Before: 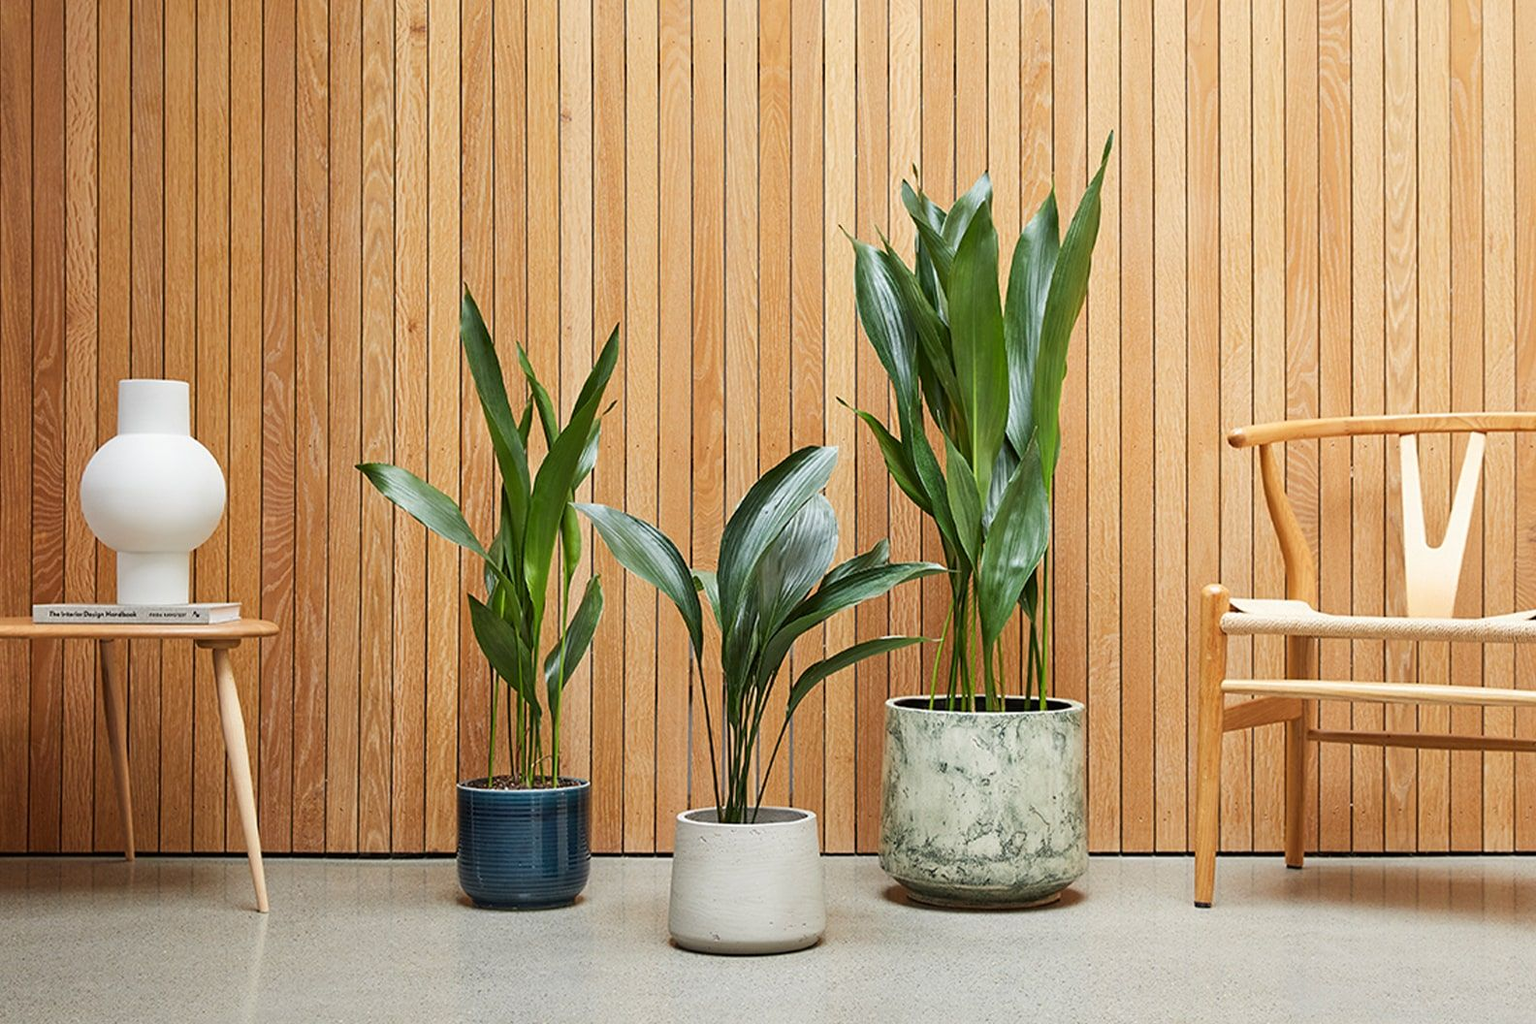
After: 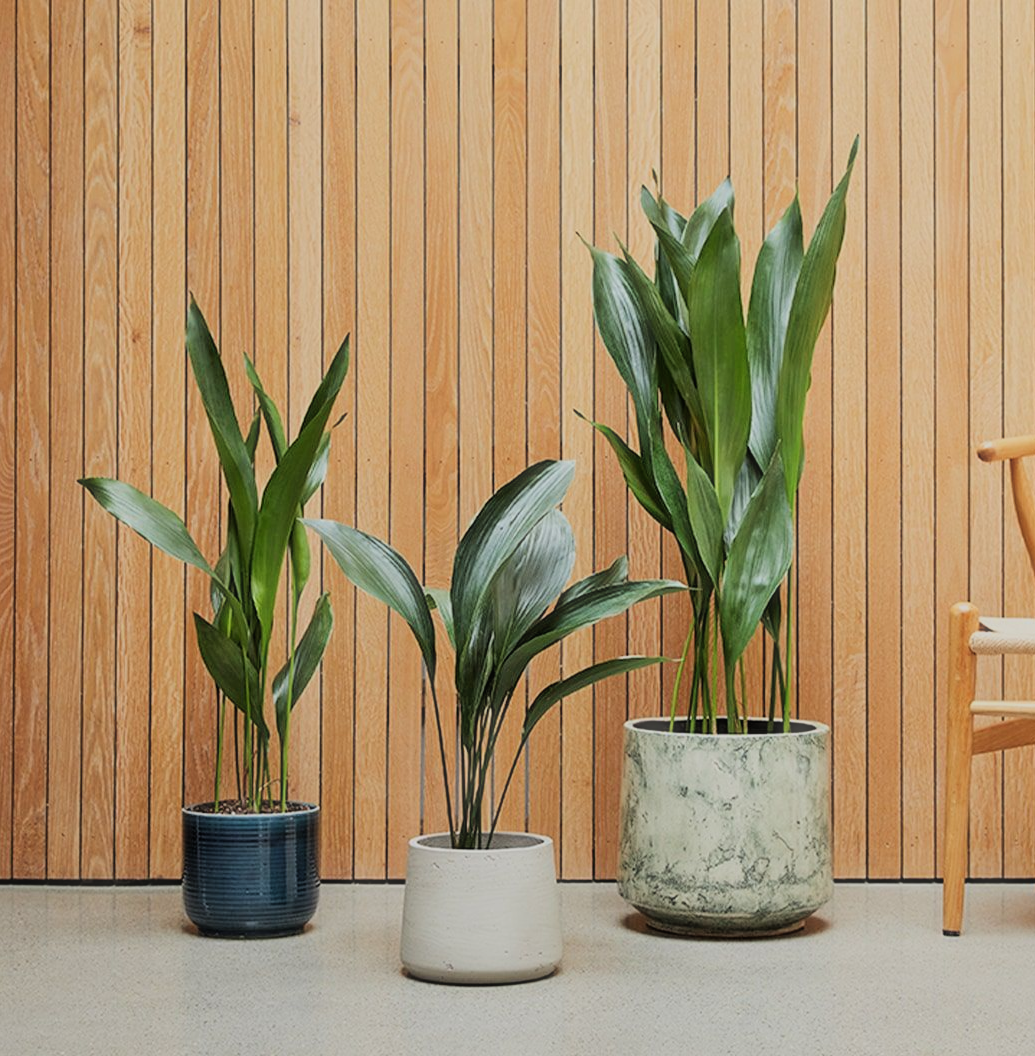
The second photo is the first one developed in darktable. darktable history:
filmic rgb: black relative exposure -7.65 EV, white relative exposure 4.56 EV, hardness 3.61, color science v6 (2022)
crop and rotate: left 18.291%, right 16.35%
haze removal: strength -0.097, adaptive false
